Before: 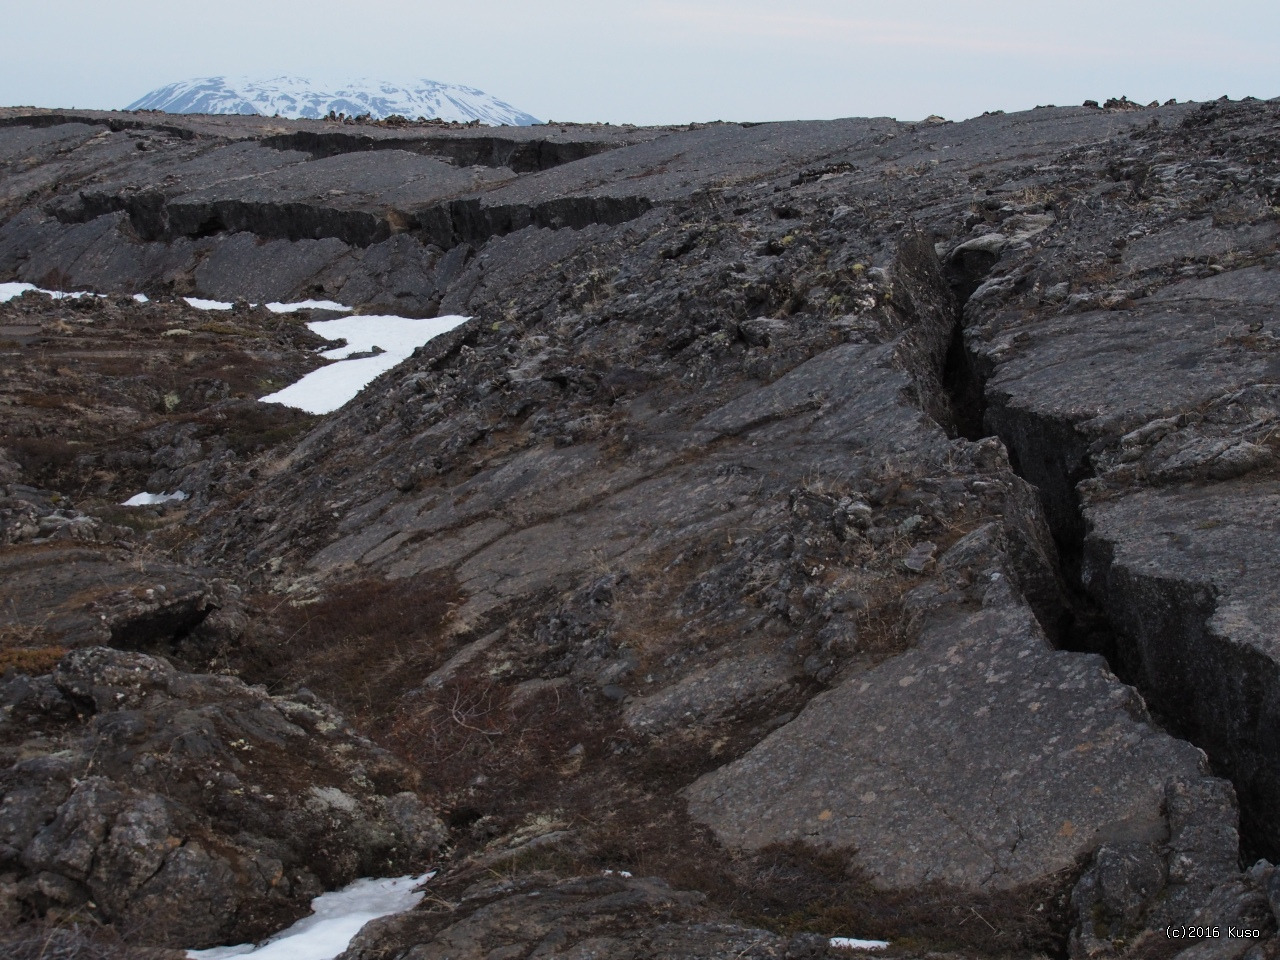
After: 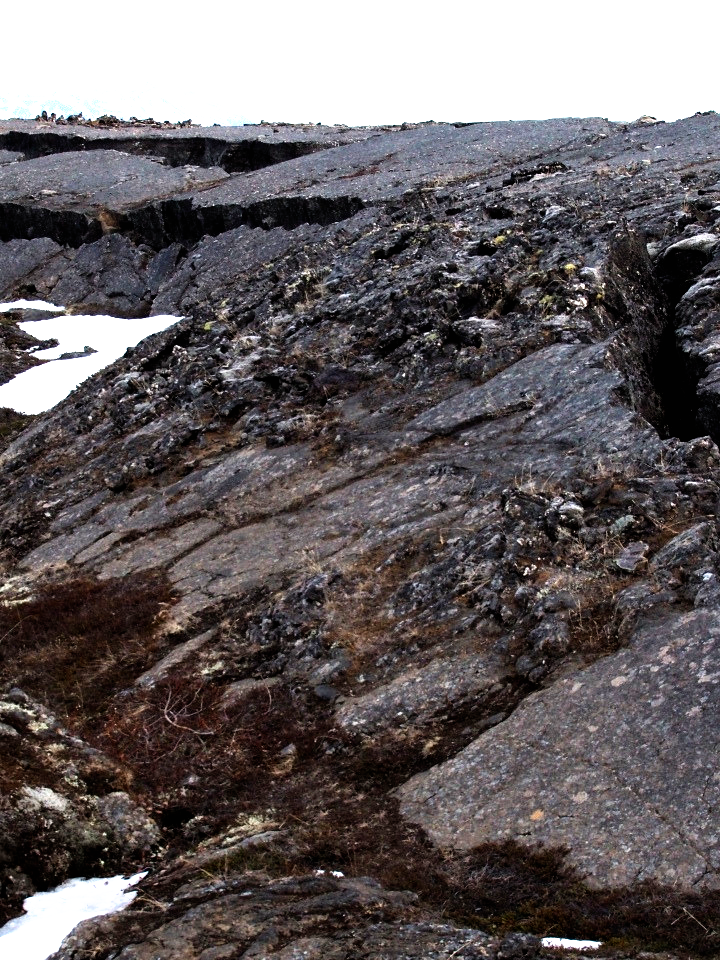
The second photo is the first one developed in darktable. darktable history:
crop and rotate: left 22.516%, right 21.234%
exposure: exposure 0.999 EV, compensate highlight preservation false
filmic rgb: black relative exposure -8.2 EV, white relative exposure 2.2 EV, threshold 3 EV, hardness 7.11, latitude 85.74%, contrast 1.696, highlights saturation mix -4%, shadows ↔ highlights balance -2.69%, preserve chrominance no, color science v5 (2021), contrast in shadows safe, contrast in highlights safe, enable highlight reconstruction true
